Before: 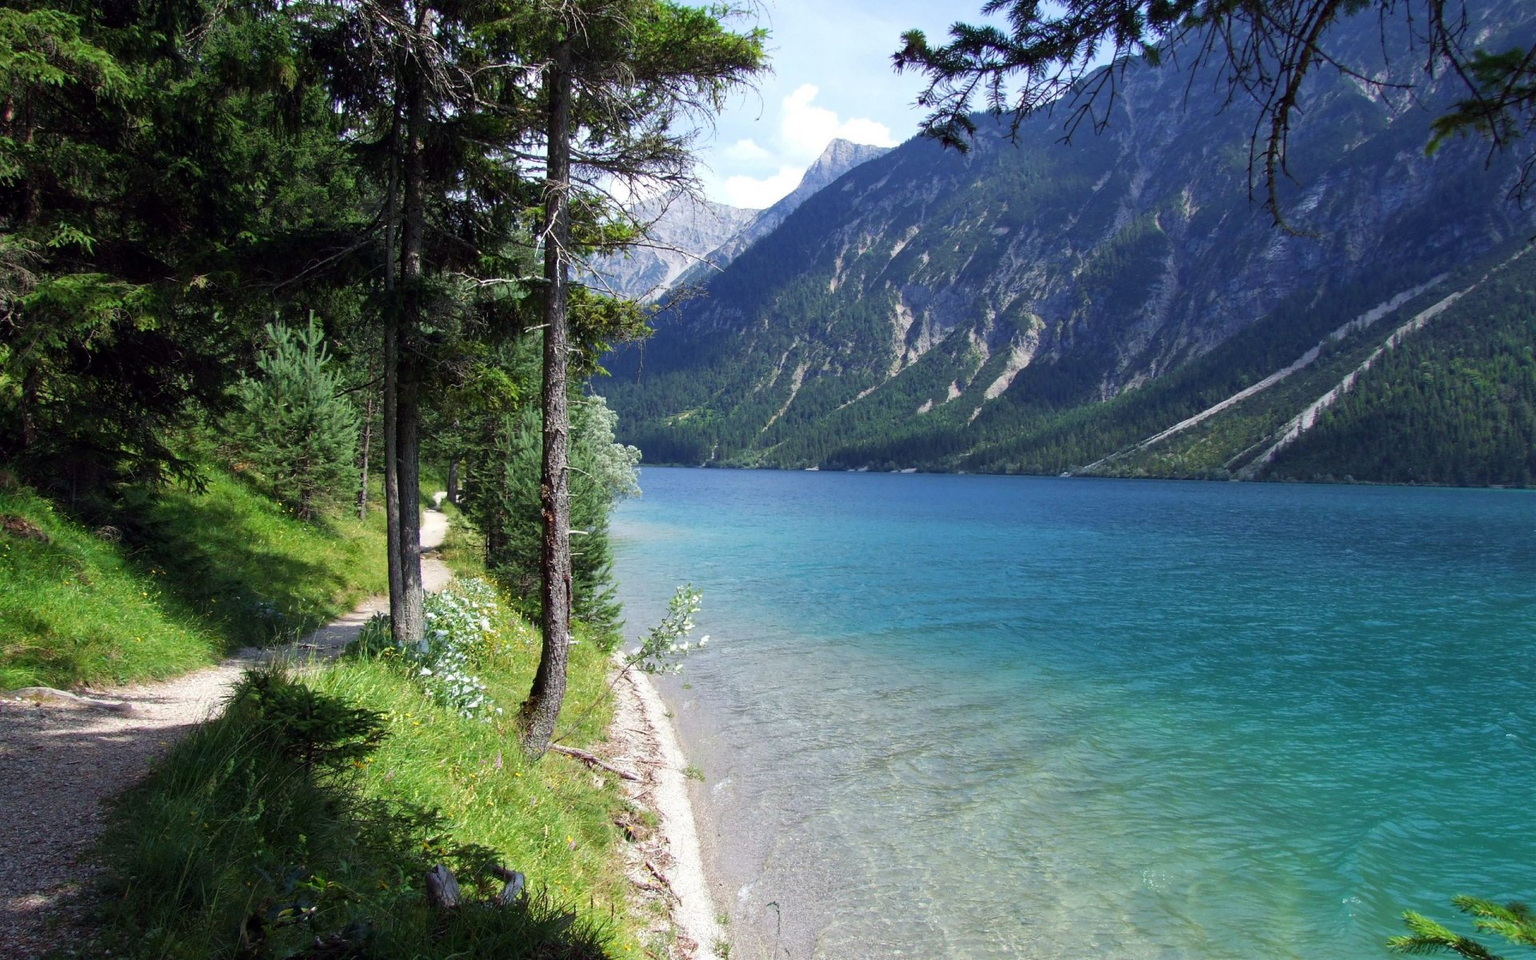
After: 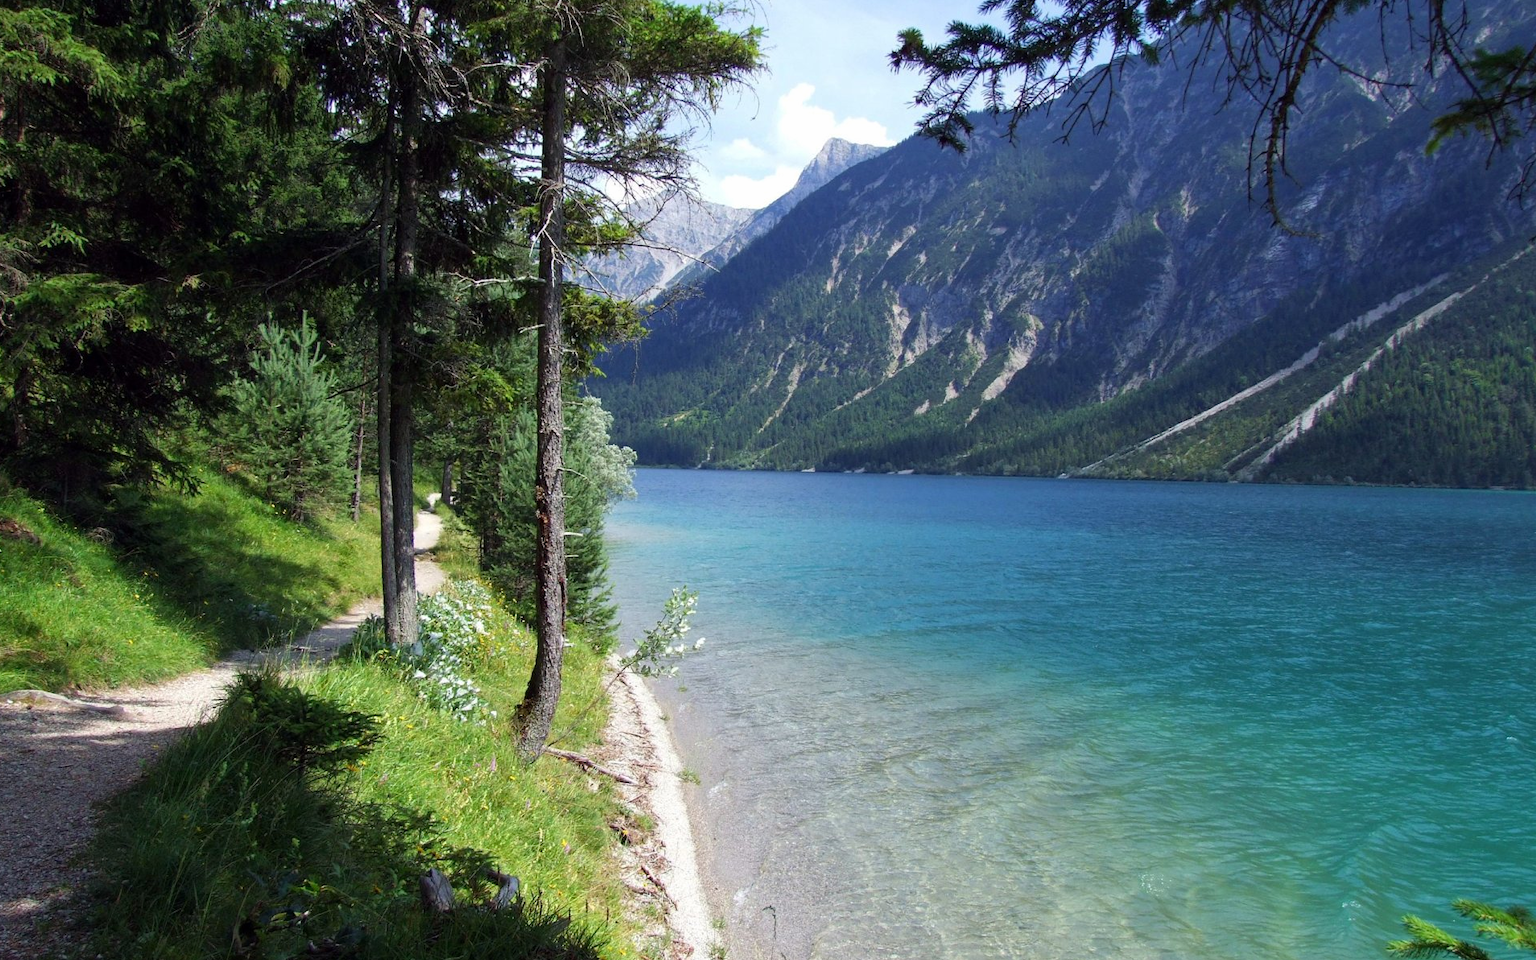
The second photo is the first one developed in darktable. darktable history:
base curve: curves: ch0 [(0, 0) (0.989, 0.992)], preserve colors none
crop and rotate: left 0.621%, top 0.222%, bottom 0.283%
